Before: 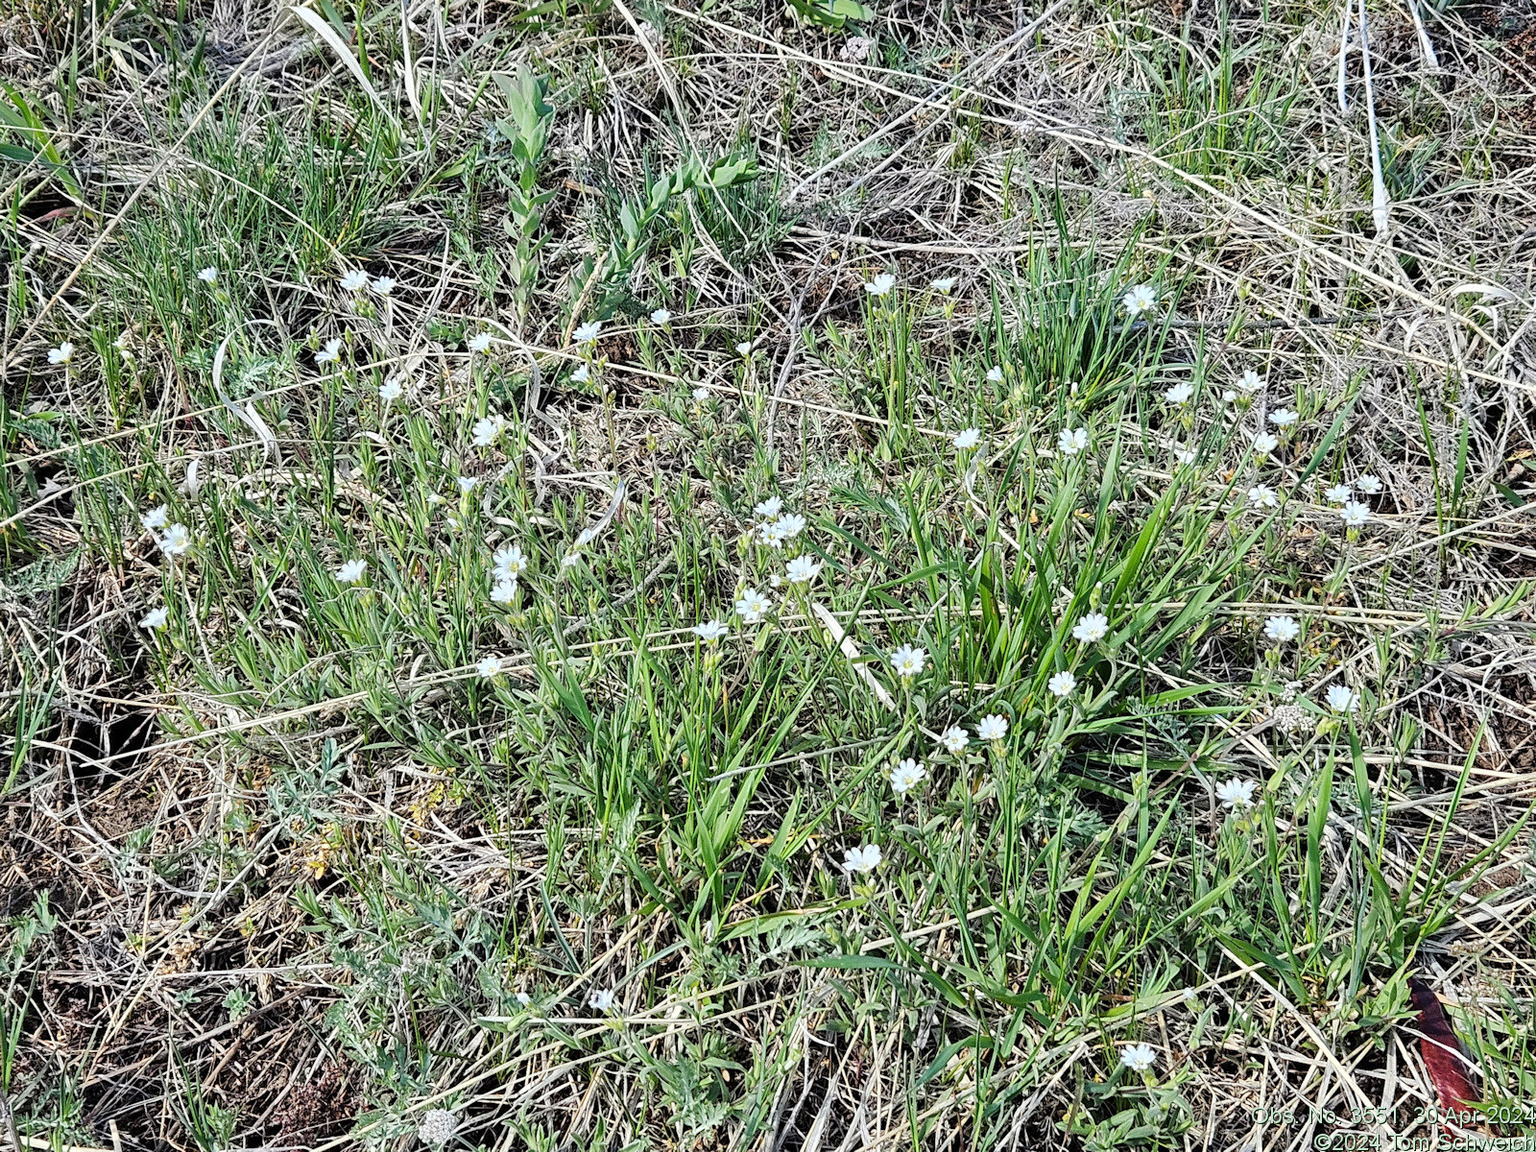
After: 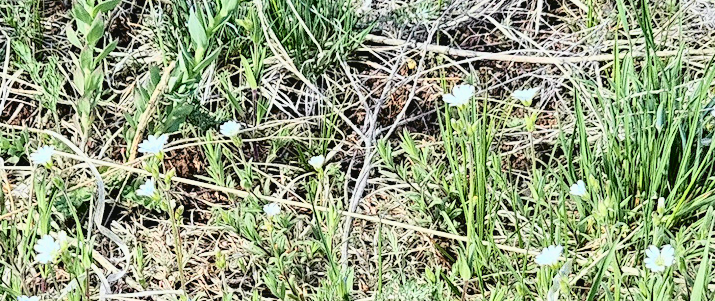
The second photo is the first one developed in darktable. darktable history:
crop: left 28.64%, top 16.832%, right 26.637%, bottom 58.055%
tone curve: curves: ch0 [(0.003, 0.032) (0.037, 0.037) (0.142, 0.117) (0.279, 0.311) (0.405, 0.49) (0.526, 0.651) (0.722, 0.857) (0.875, 0.946) (1, 0.98)]; ch1 [(0, 0) (0.305, 0.325) (0.453, 0.437) (0.482, 0.474) (0.501, 0.498) (0.515, 0.523) (0.559, 0.591) (0.6, 0.643) (0.656, 0.707) (1, 1)]; ch2 [(0, 0) (0.323, 0.277) (0.424, 0.396) (0.479, 0.484) (0.499, 0.502) (0.515, 0.537) (0.573, 0.602) (0.653, 0.675) (0.75, 0.756) (1, 1)], color space Lab, independent channels, preserve colors none
